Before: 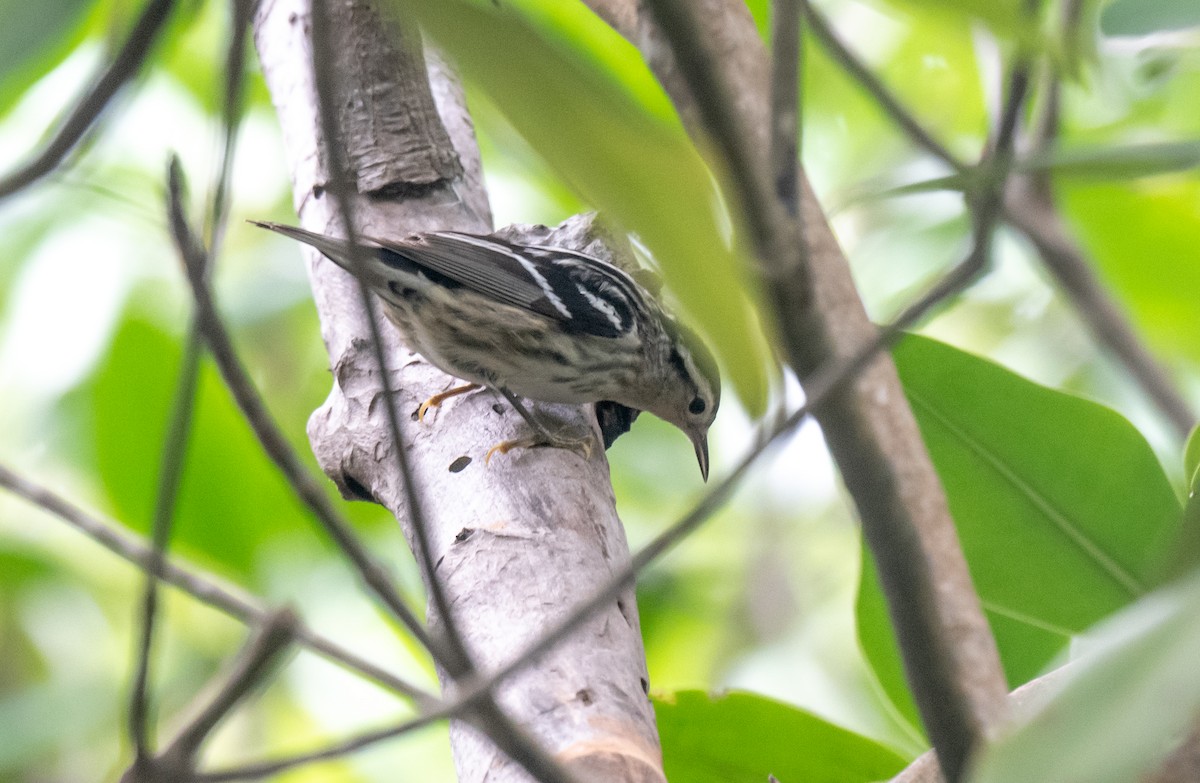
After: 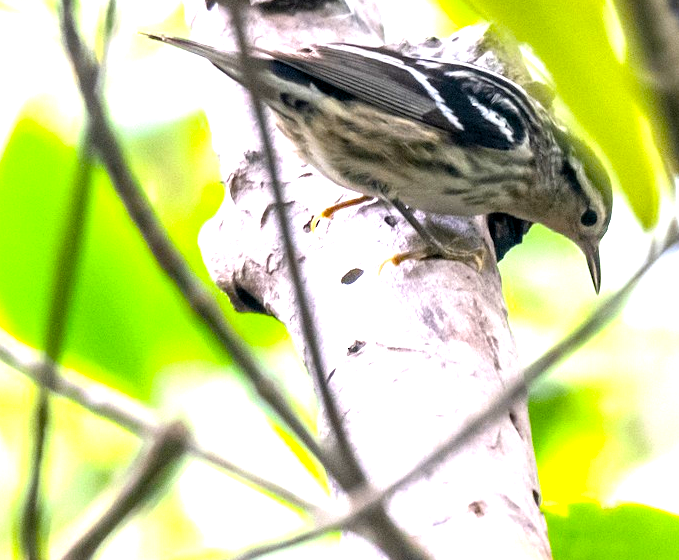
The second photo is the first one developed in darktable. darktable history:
crop: left 9.047%, top 24.13%, right 34.327%, bottom 4.316%
tone equalizer: -8 EV -0.714 EV, -7 EV -0.727 EV, -6 EV -0.582 EV, -5 EV -0.401 EV, -3 EV 0.367 EV, -2 EV 0.6 EV, -1 EV 0.676 EV, +0 EV 0.762 EV
color balance rgb: global offset › luminance -0.245%, perceptual saturation grading › global saturation 43.948%, perceptual saturation grading › highlights -25.125%, perceptual saturation grading › shadows 49.542%, perceptual brilliance grading › global brilliance 14.843%, perceptual brilliance grading › shadows -34.74%, global vibrance 20%
